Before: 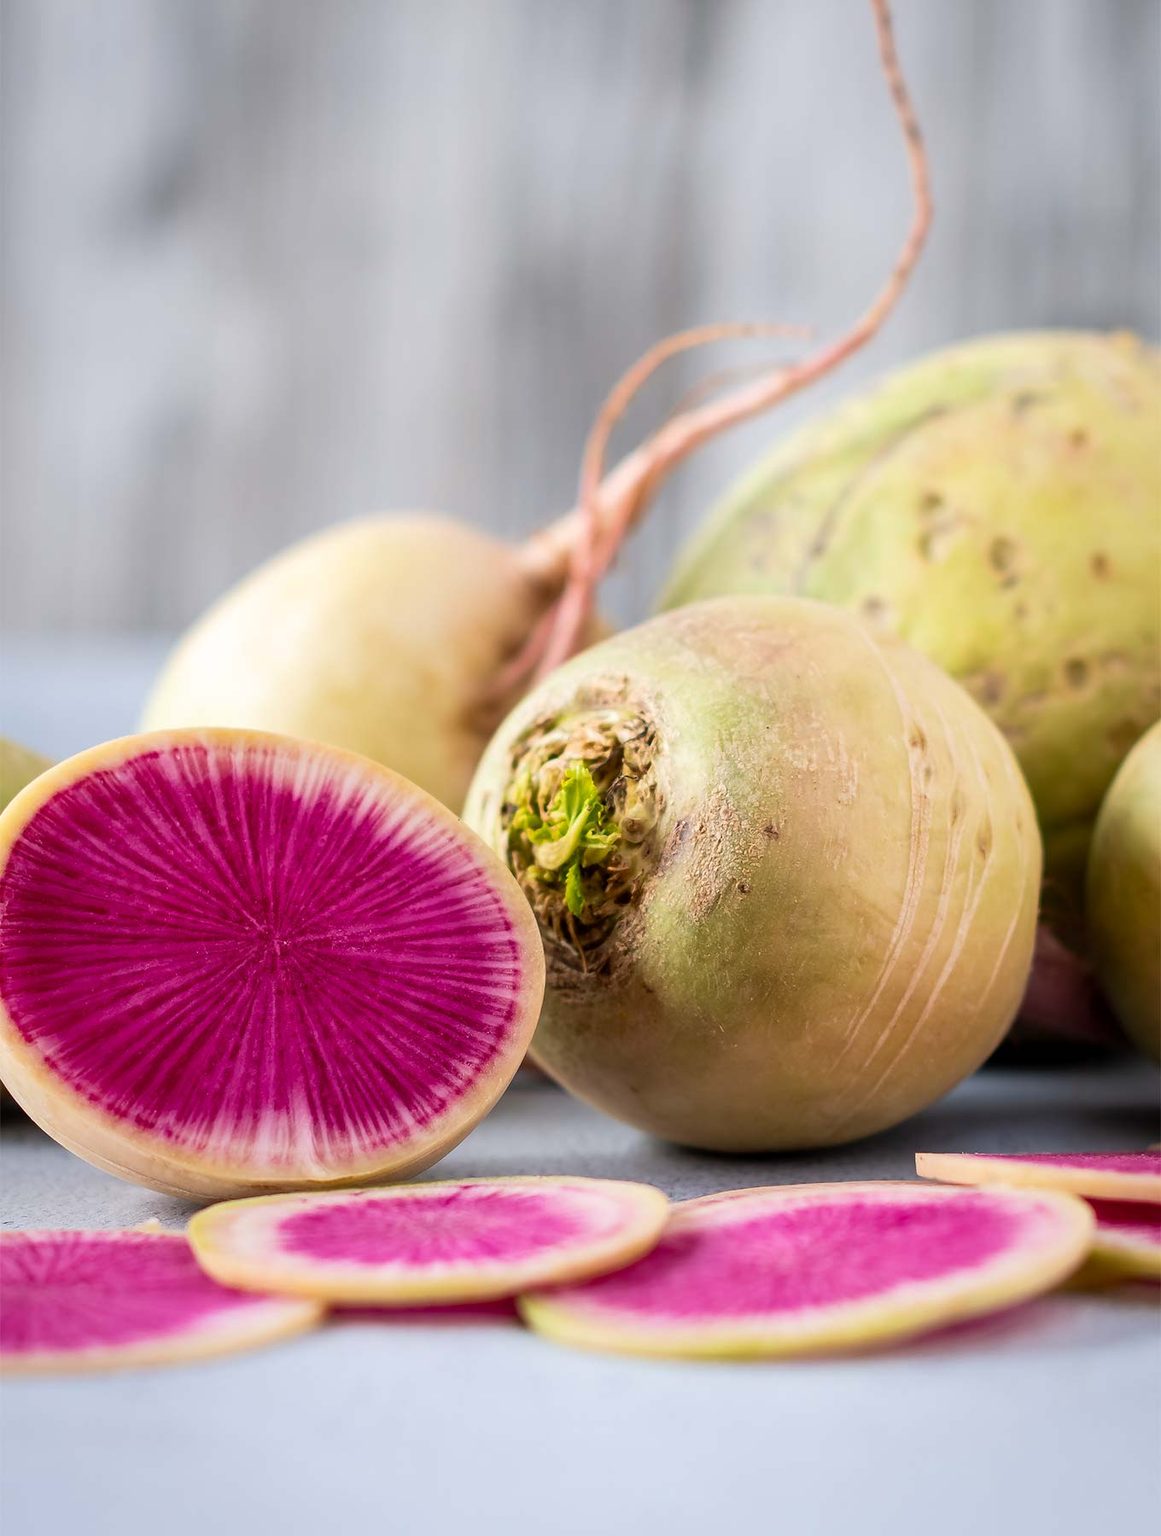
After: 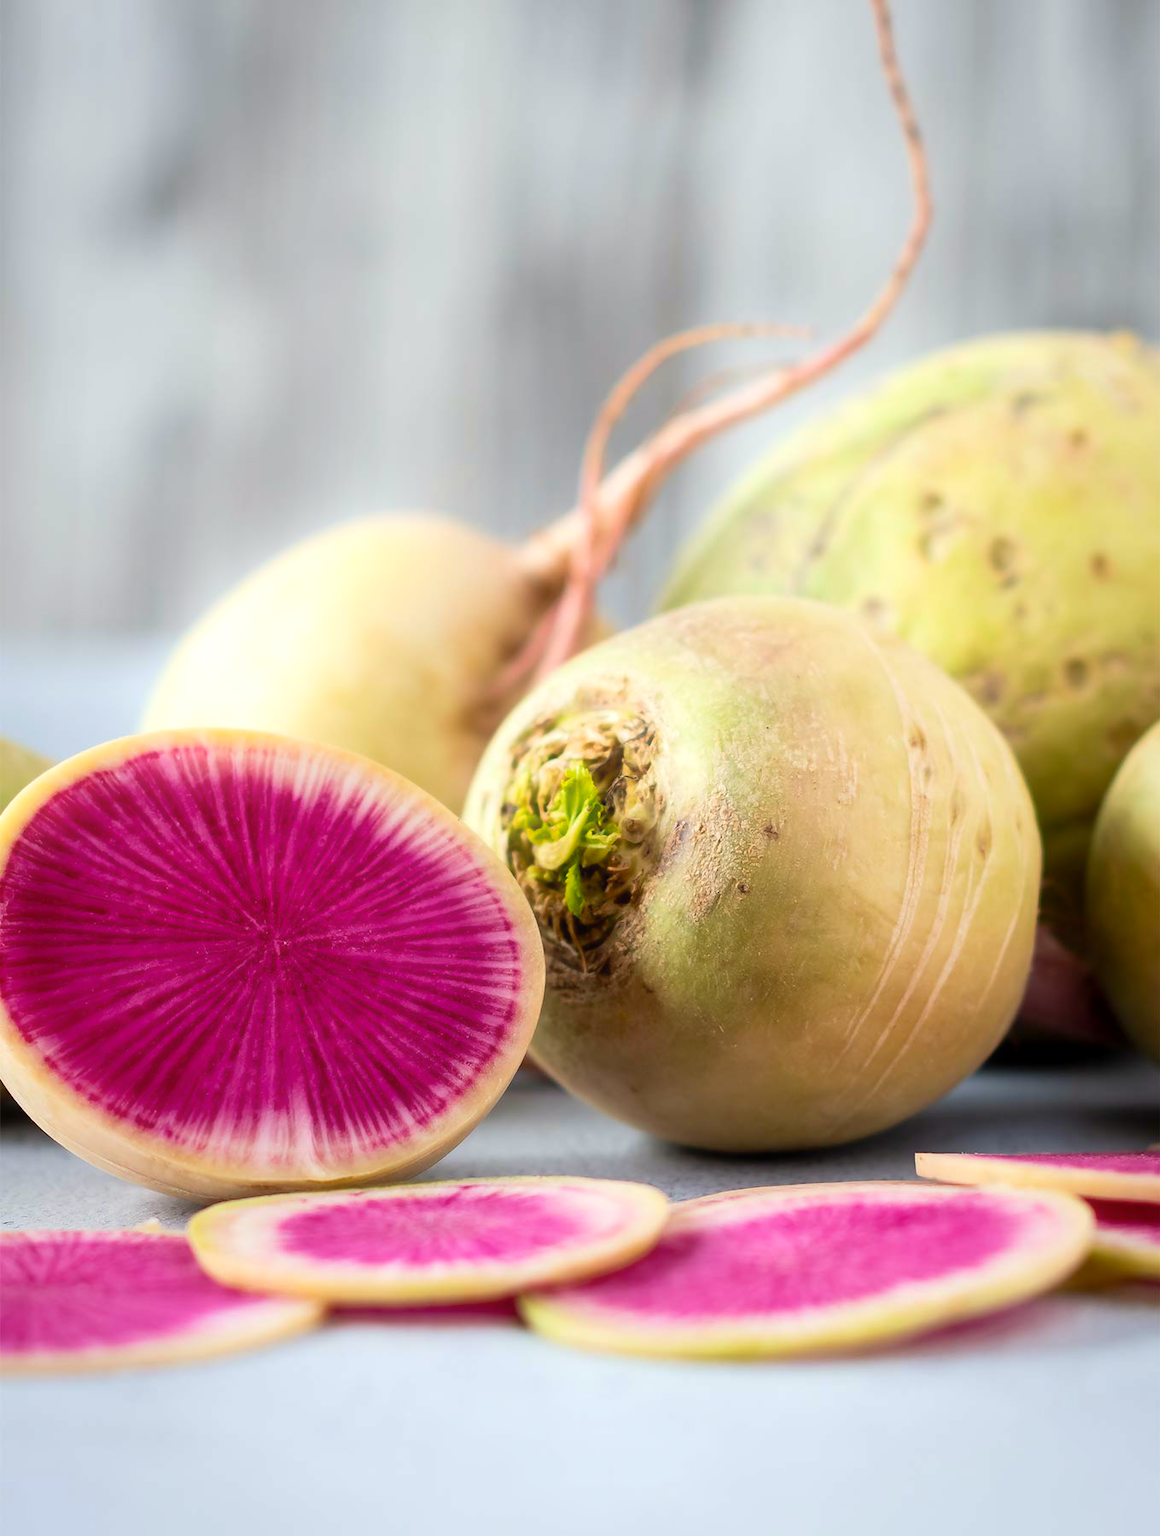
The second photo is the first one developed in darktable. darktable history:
color correction: highlights a* -2.68, highlights b* 2.57
exposure: black level correction 0.001, exposure 0.191 EV, compensate highlight preservation false
contrast equalizer: octaves 7, y [[0.502, 0.505, 0.512, 0.529, 0.564, 0.588], [0.5 ×6], [0.502, 0.505, 0.512, 0.529, 0.564, 0.588], [0, 0.001, 0.001, 0.004, 0.008, 0.011], [0, 0.001, 0.001, 0.004, 0.008, 0.011]], mix -1
bloom: size 9%, threshold 100%, strength 7%
